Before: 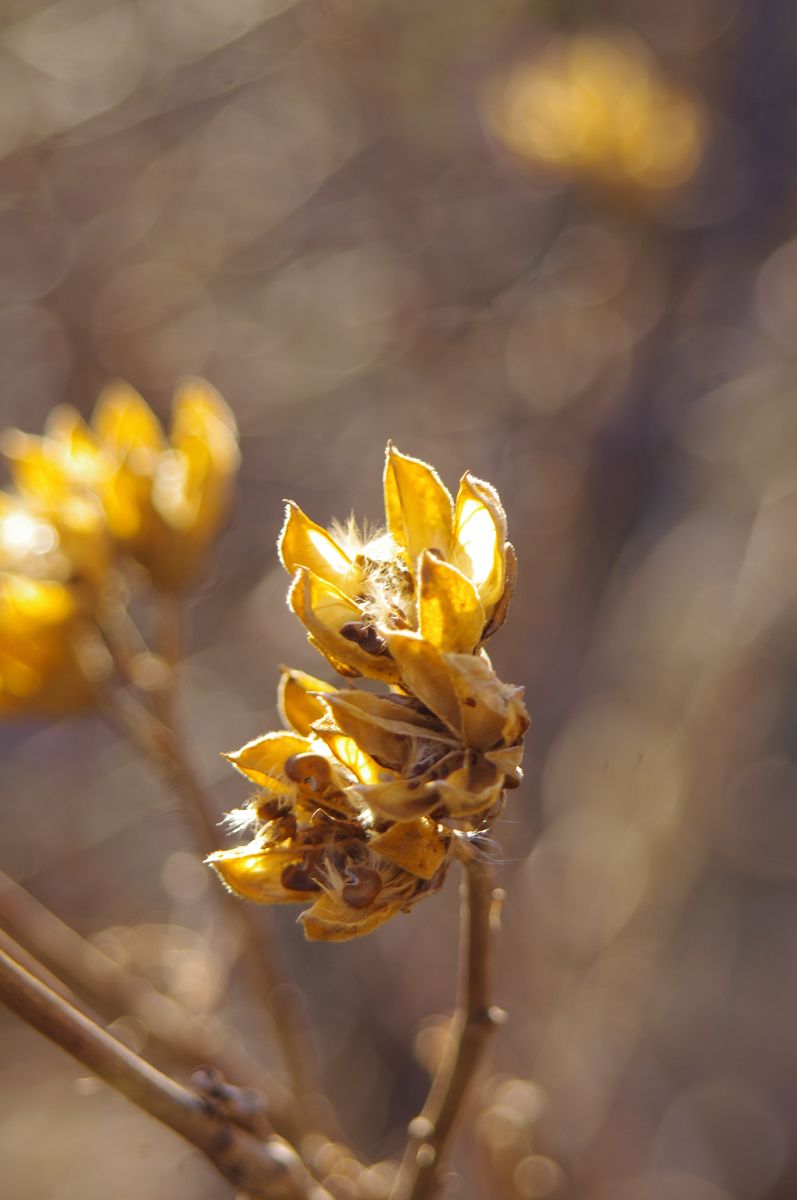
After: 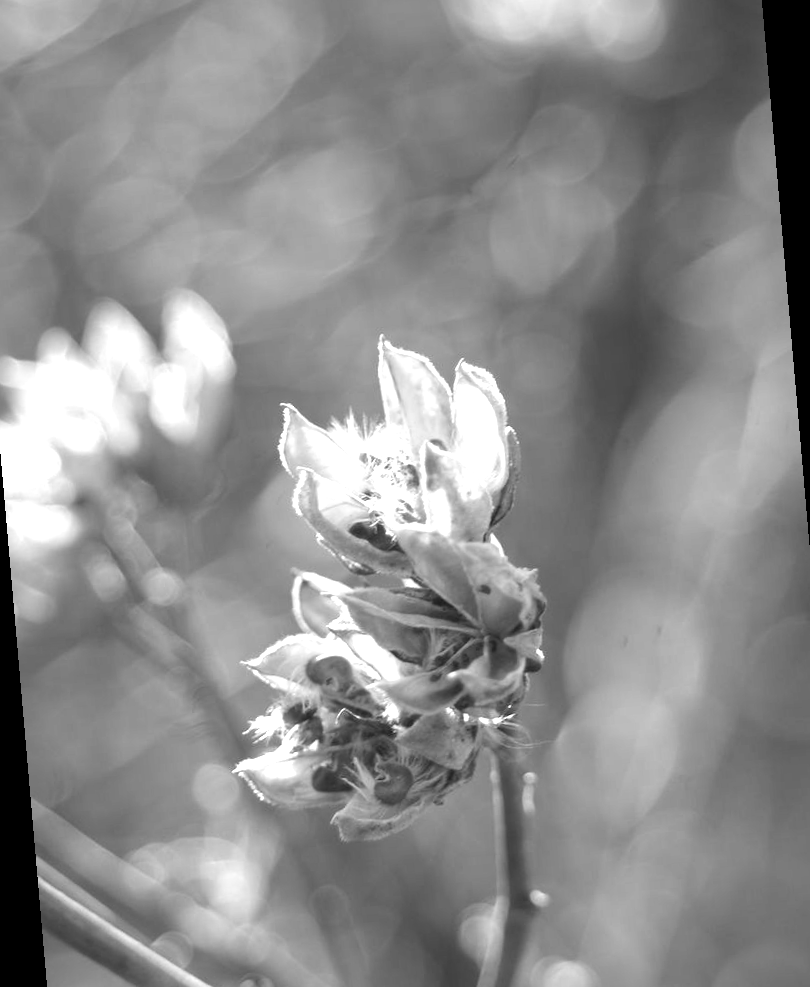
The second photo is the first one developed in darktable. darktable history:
monochrome: a 26.22, b 42.67, size 0.8
rotate and perspective: rotation -5°, crop left 0.05, crop right 0.952, crop top 0.11, crop bottom 0.89
exposure: exposure 1 EV, compensate highlight preservation false
local contrast: mode bilateral grid, contrast 20, coarseness 50, detail 120%, midtone range 0.2
